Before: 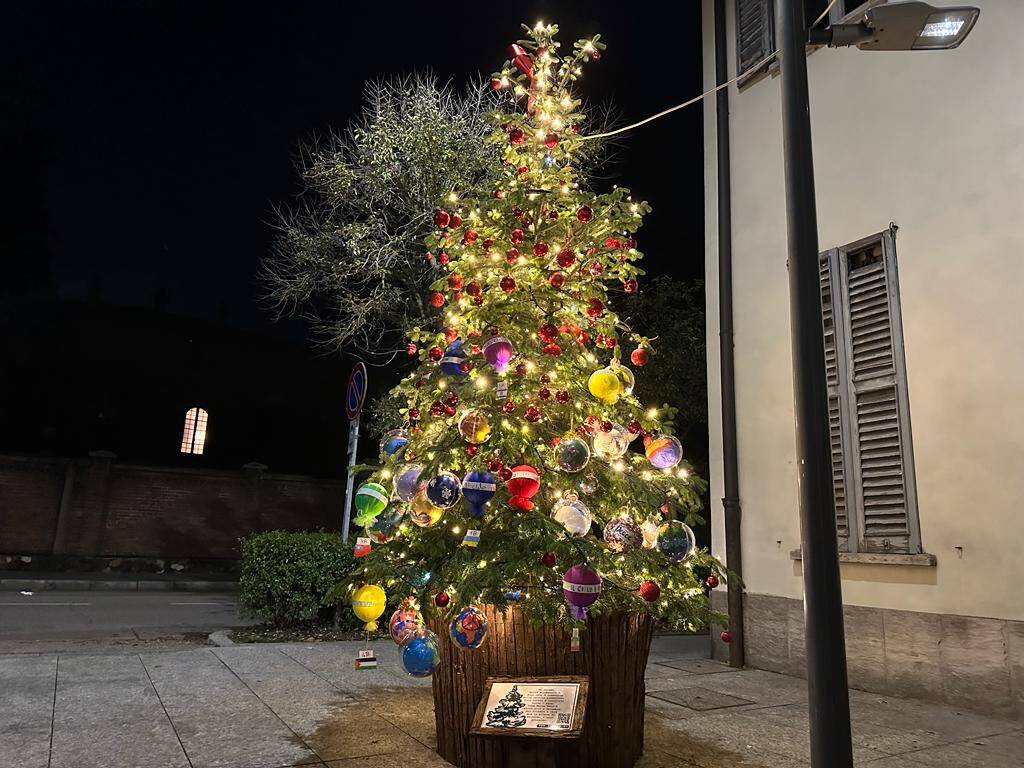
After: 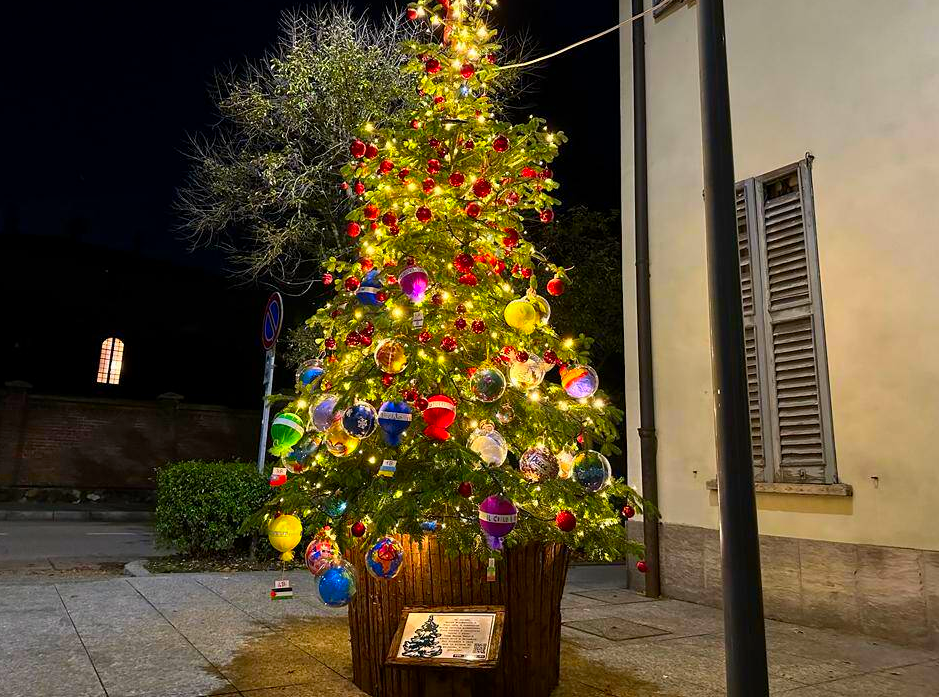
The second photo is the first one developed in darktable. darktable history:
exposure: black level correction 0.001, compensate highlight preservation false
crop and rotate: left 8.262%, top 9.226%
color contrast: green-magenta contrast 1.55, blue-yellow contrast 1.83
